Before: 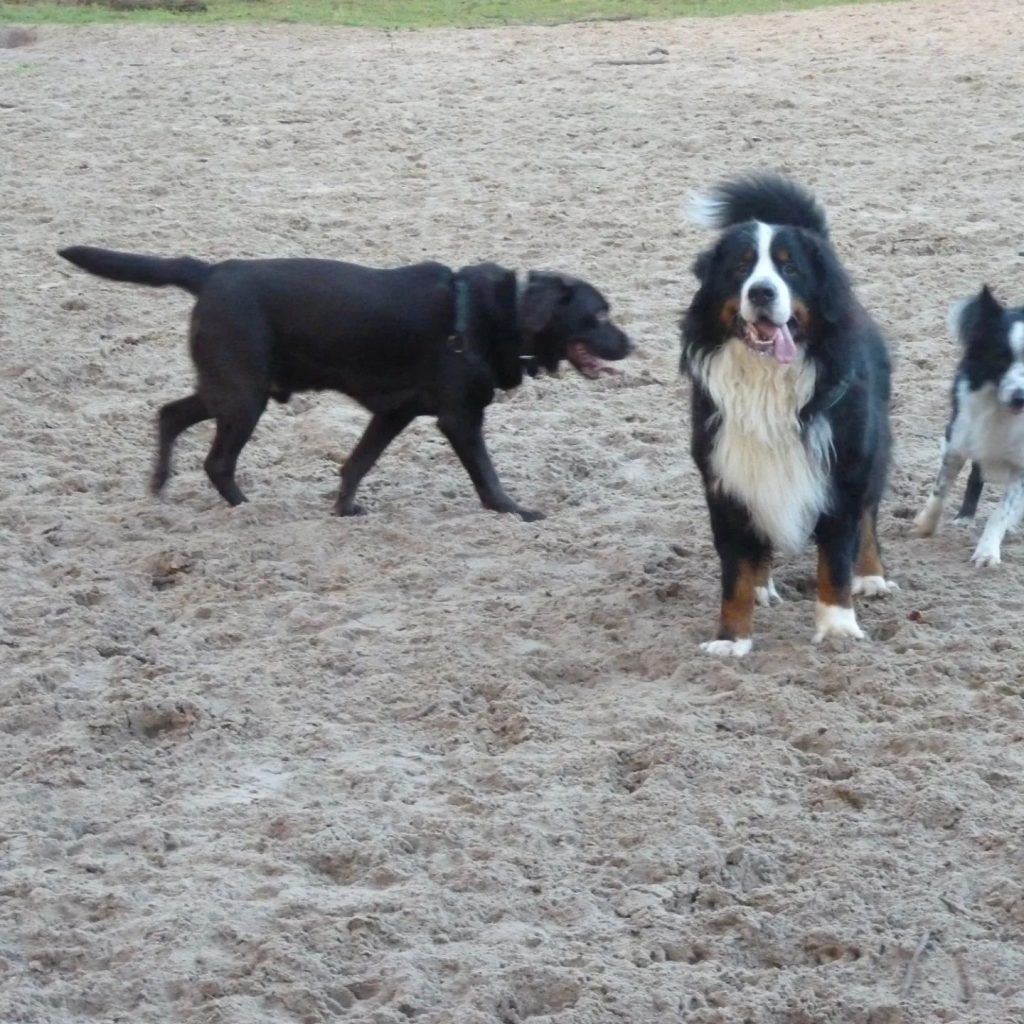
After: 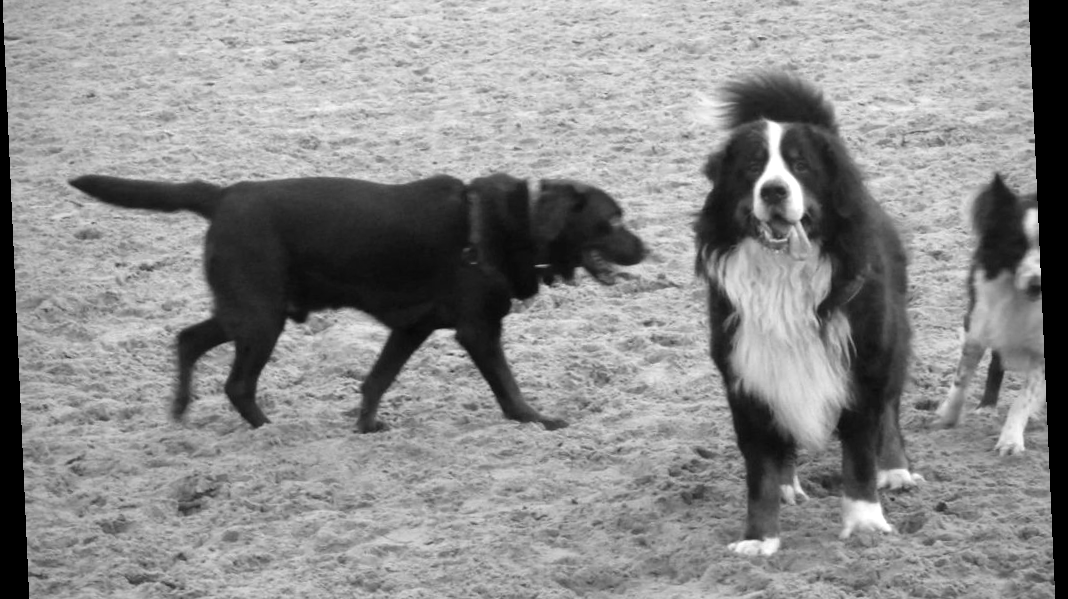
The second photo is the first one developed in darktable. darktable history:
crop and rotate: top 10.605%, bottom 33.274%
rotate and perspective: rotation -2.56°, automatic cropping off
vignetting: on, module defaults
monochrome: on, module defaults
color balance: lift [1, 1.001, 0.999, 1.001], gamma [1, 1.004, 1.007, 0.993], gain [1, 0.991, 0.987, 1.013], contrast 10%, output saturation 120%
